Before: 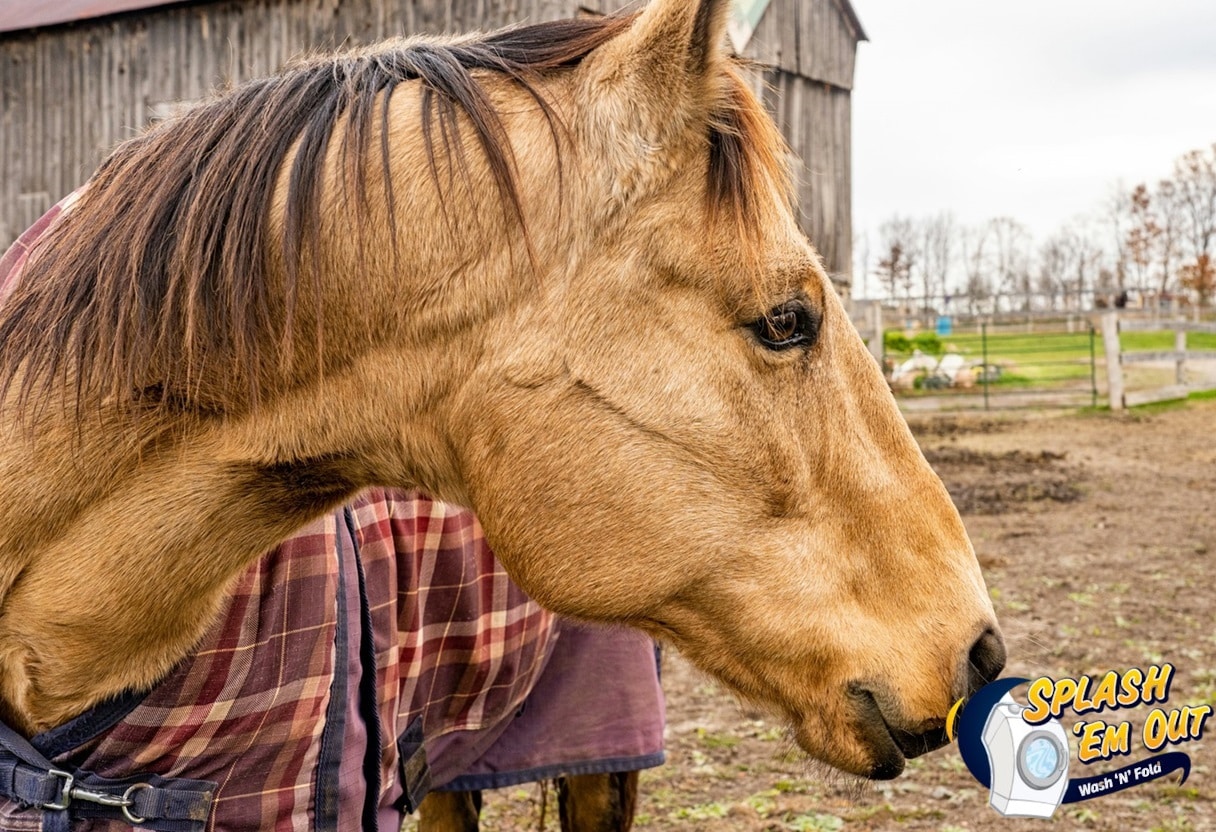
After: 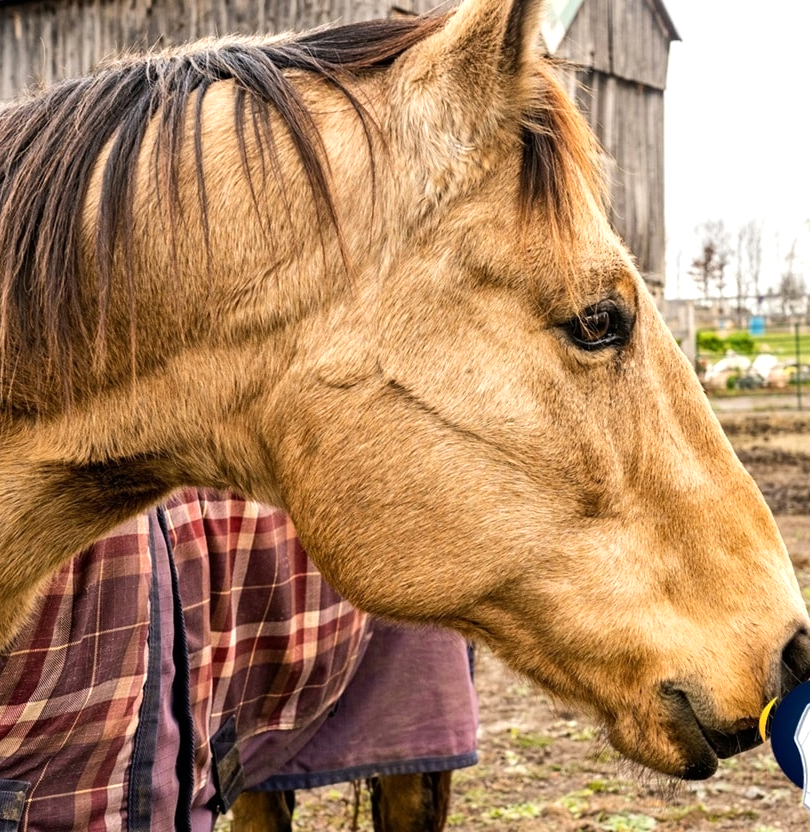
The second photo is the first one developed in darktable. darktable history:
crop: left 15.419%, right 17.914%
tone equalizer: -8 EV -0.417 EV, -7 EV -0.389 EV, -6 EV -0.333 EV, -5 EV -0.222 EV, -3 EV 0.222 EV, -2 EV 0.333 EV, -1 EV 0.389 EV, +0 EV 0.417 EV, edges refinement/feathering 500, mask exposure compensation -1.57 EV, preserve details no
